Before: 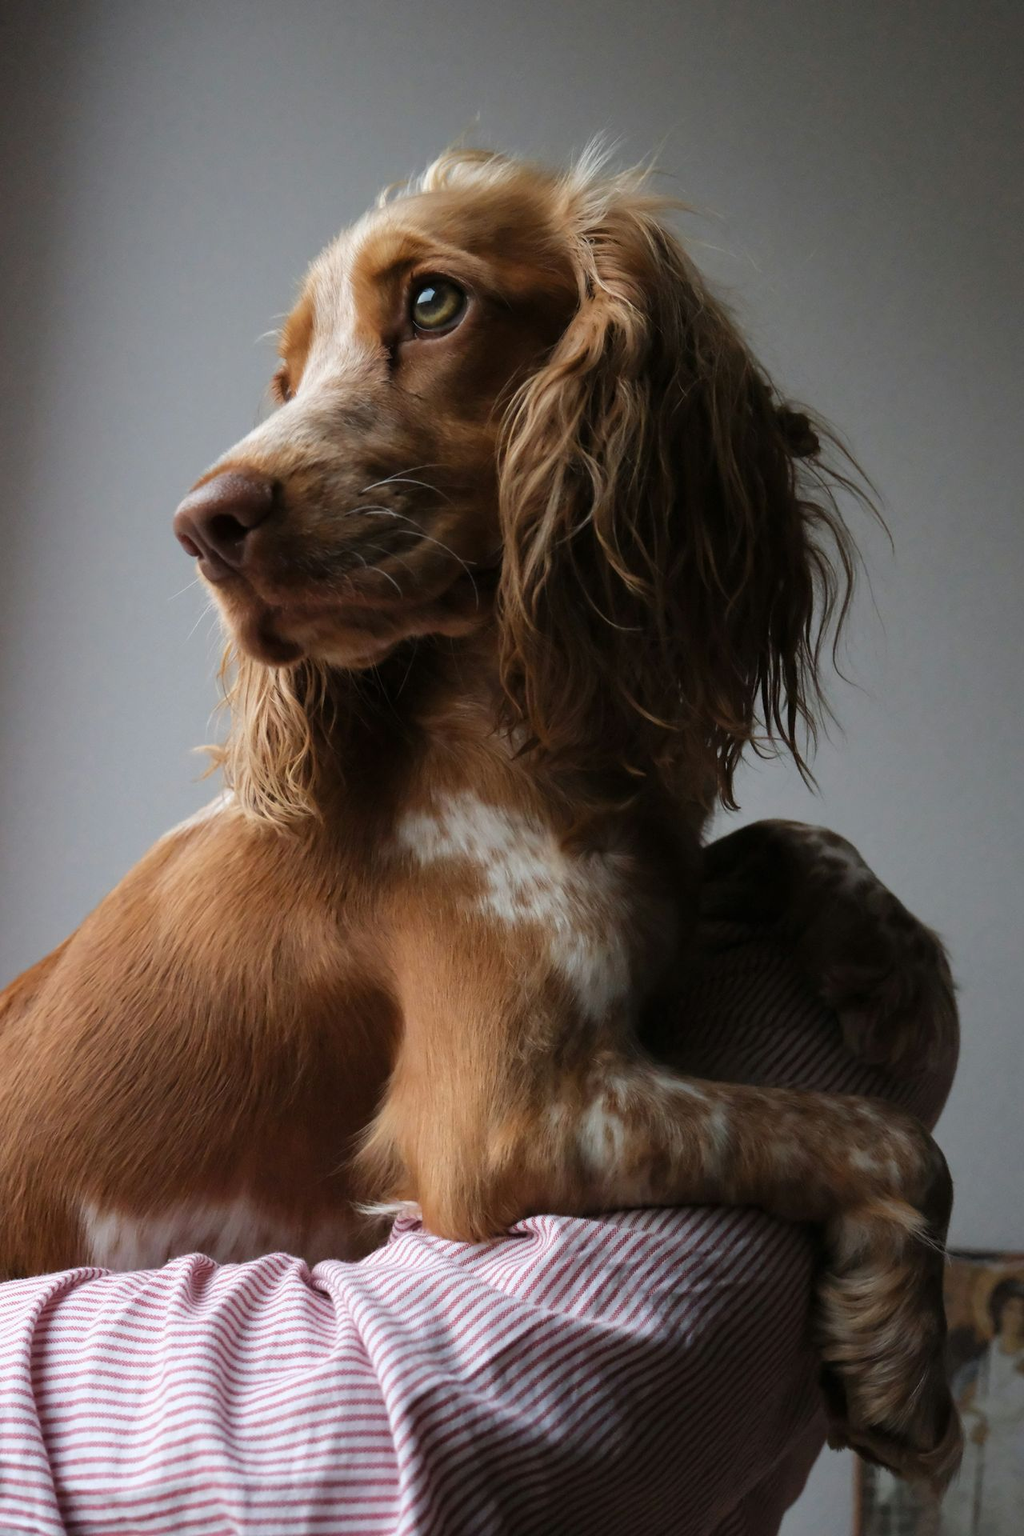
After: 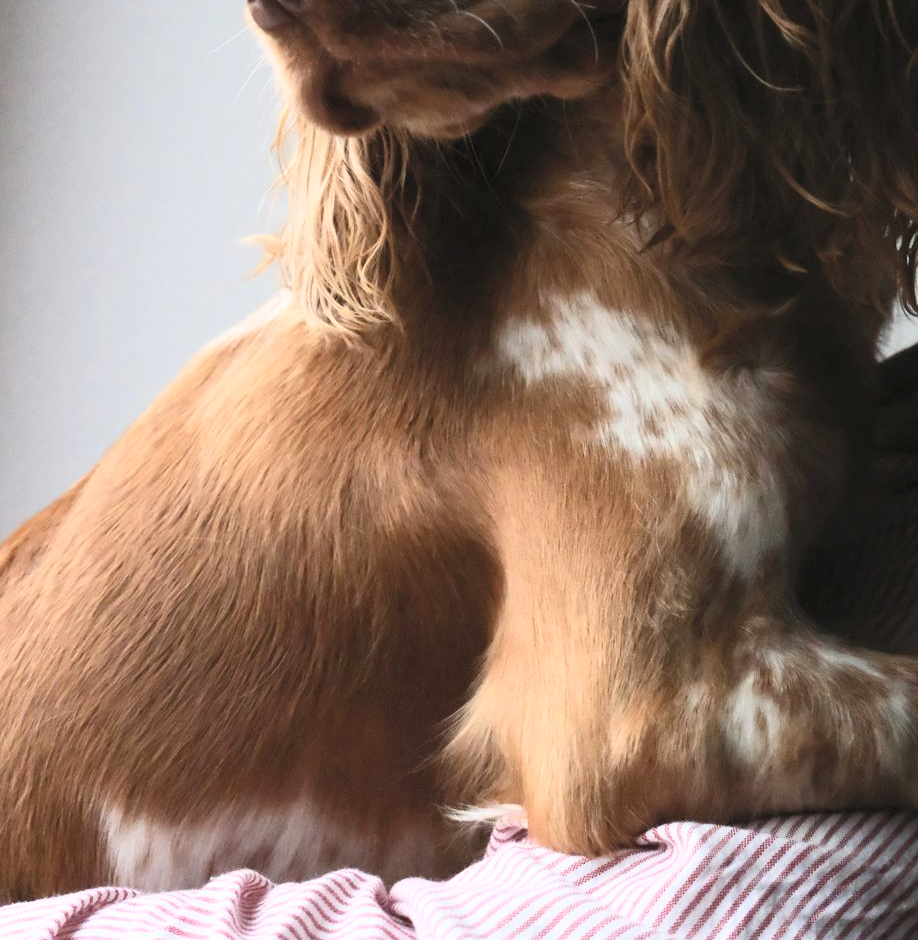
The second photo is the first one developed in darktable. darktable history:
crop: top 36.326%, right 28.276%, bottom 14.704%
contrast brightness saturation: contrast 0.38, brightness 0.512
